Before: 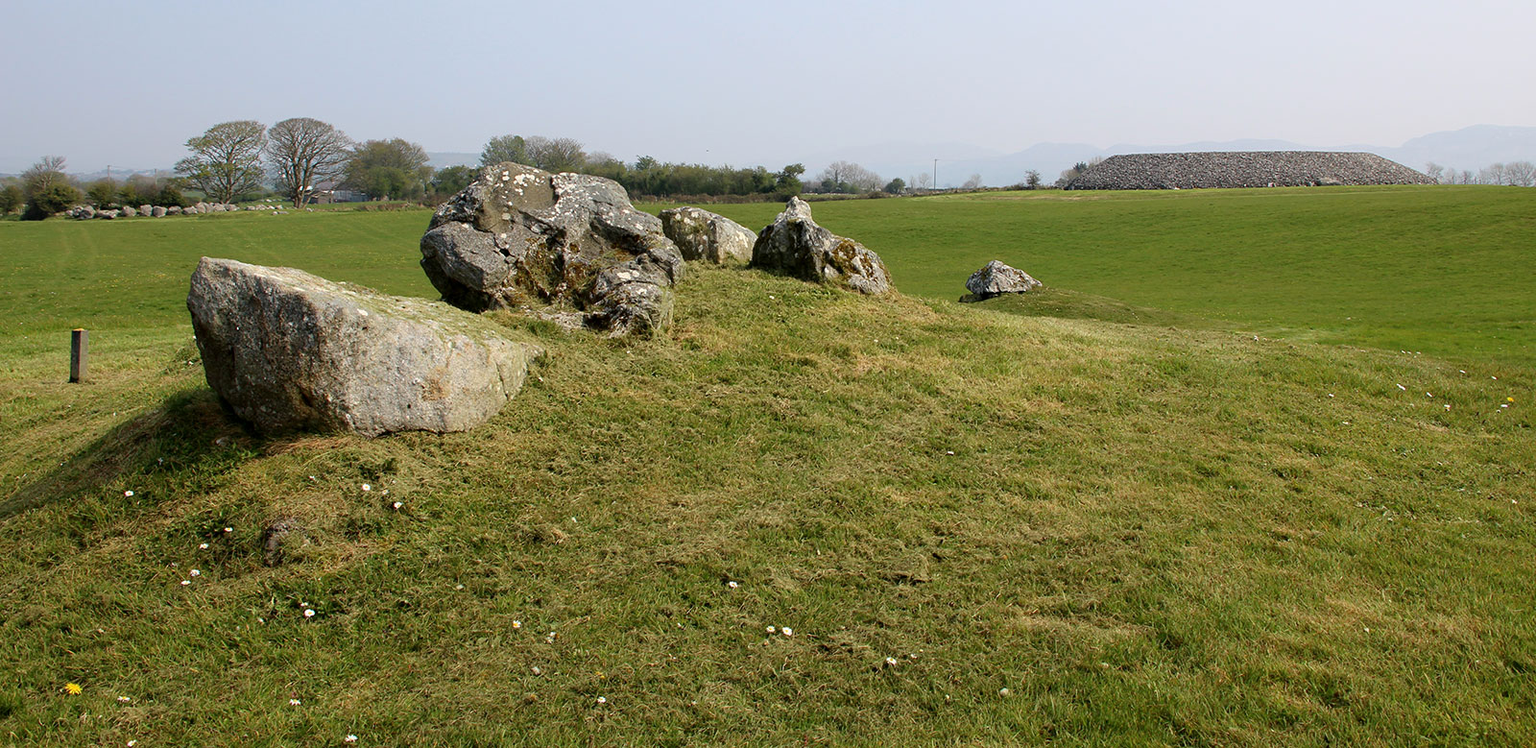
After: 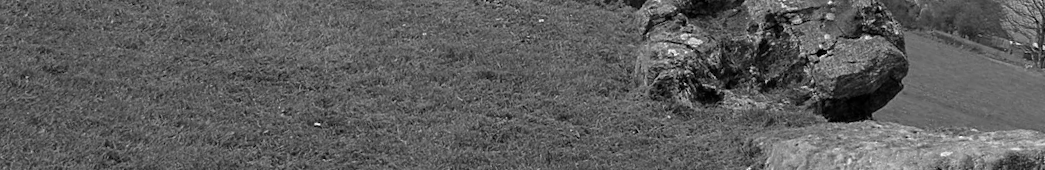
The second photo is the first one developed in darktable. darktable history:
color zones: curves: ch0 [(0.002, 0.429) (0.121, 0.212) (0.198, 0.113) (0.276, 0.344) (0.331, 0.541) (0.41, 0.56) (0.482, 0.289) (0.619, 0.227) (0.721, 0.18) (0.821, 0.435) (0.928, 0.555) (1, 0.587)]; ch1 [(0, 0) (0.143, 0) (0.286, 0) (0.429, 0) (0.571, 0) (0.714, 0) (0.857, 0)]
crop and rotate: angle 16.12°, top 30.835%, bottom 35.653%
